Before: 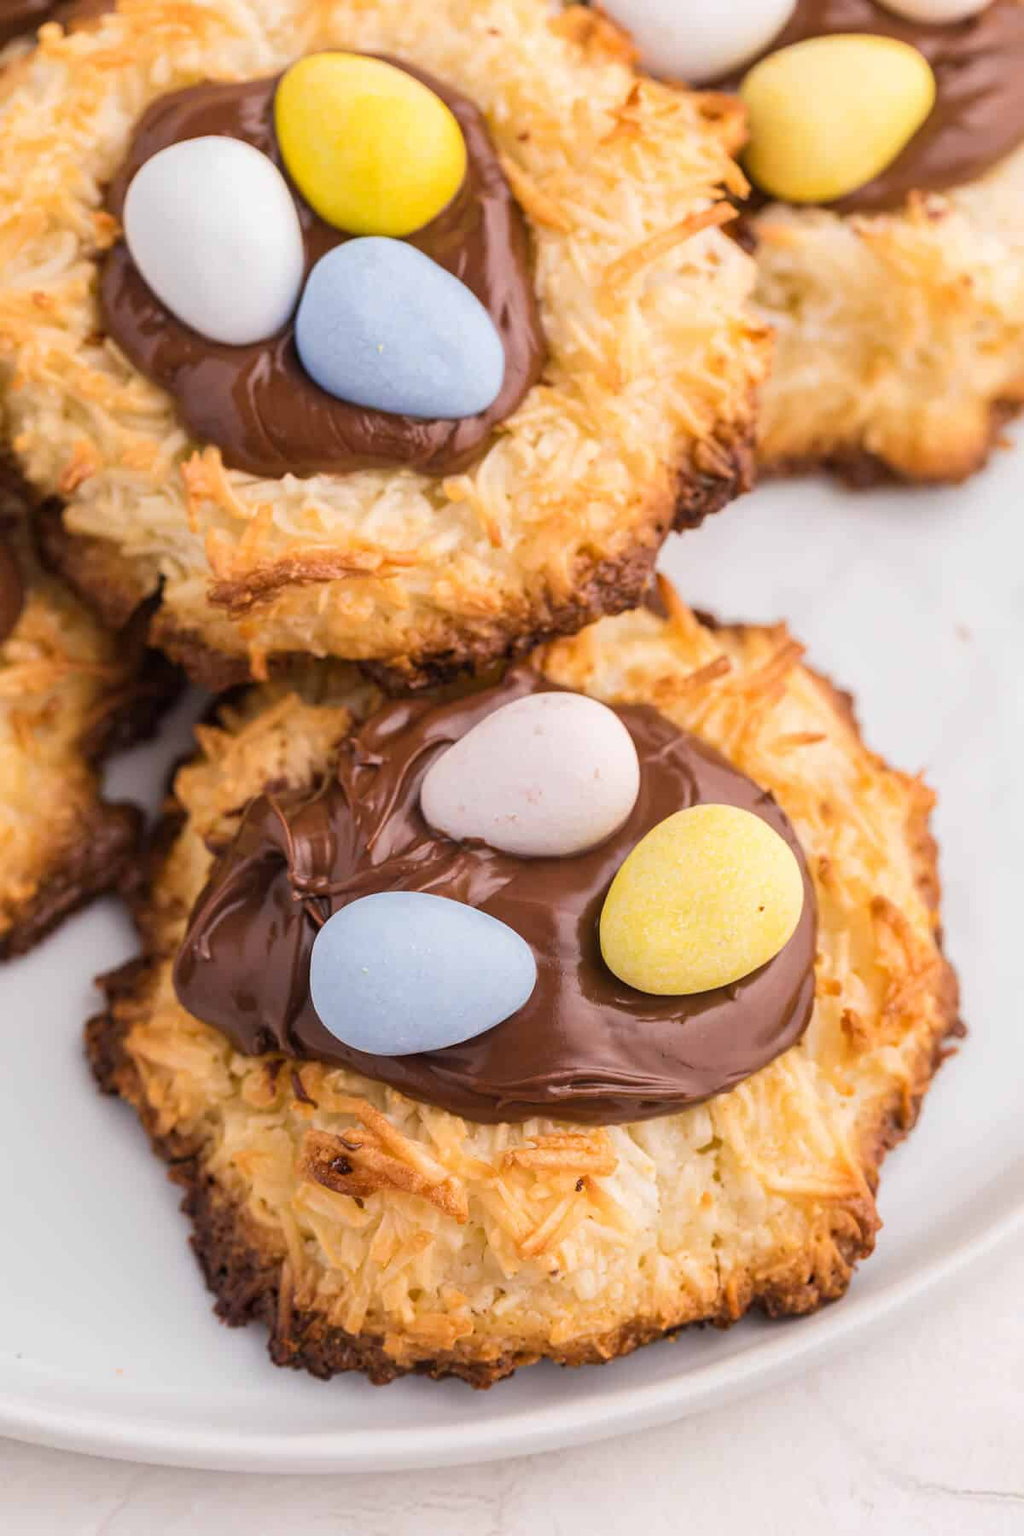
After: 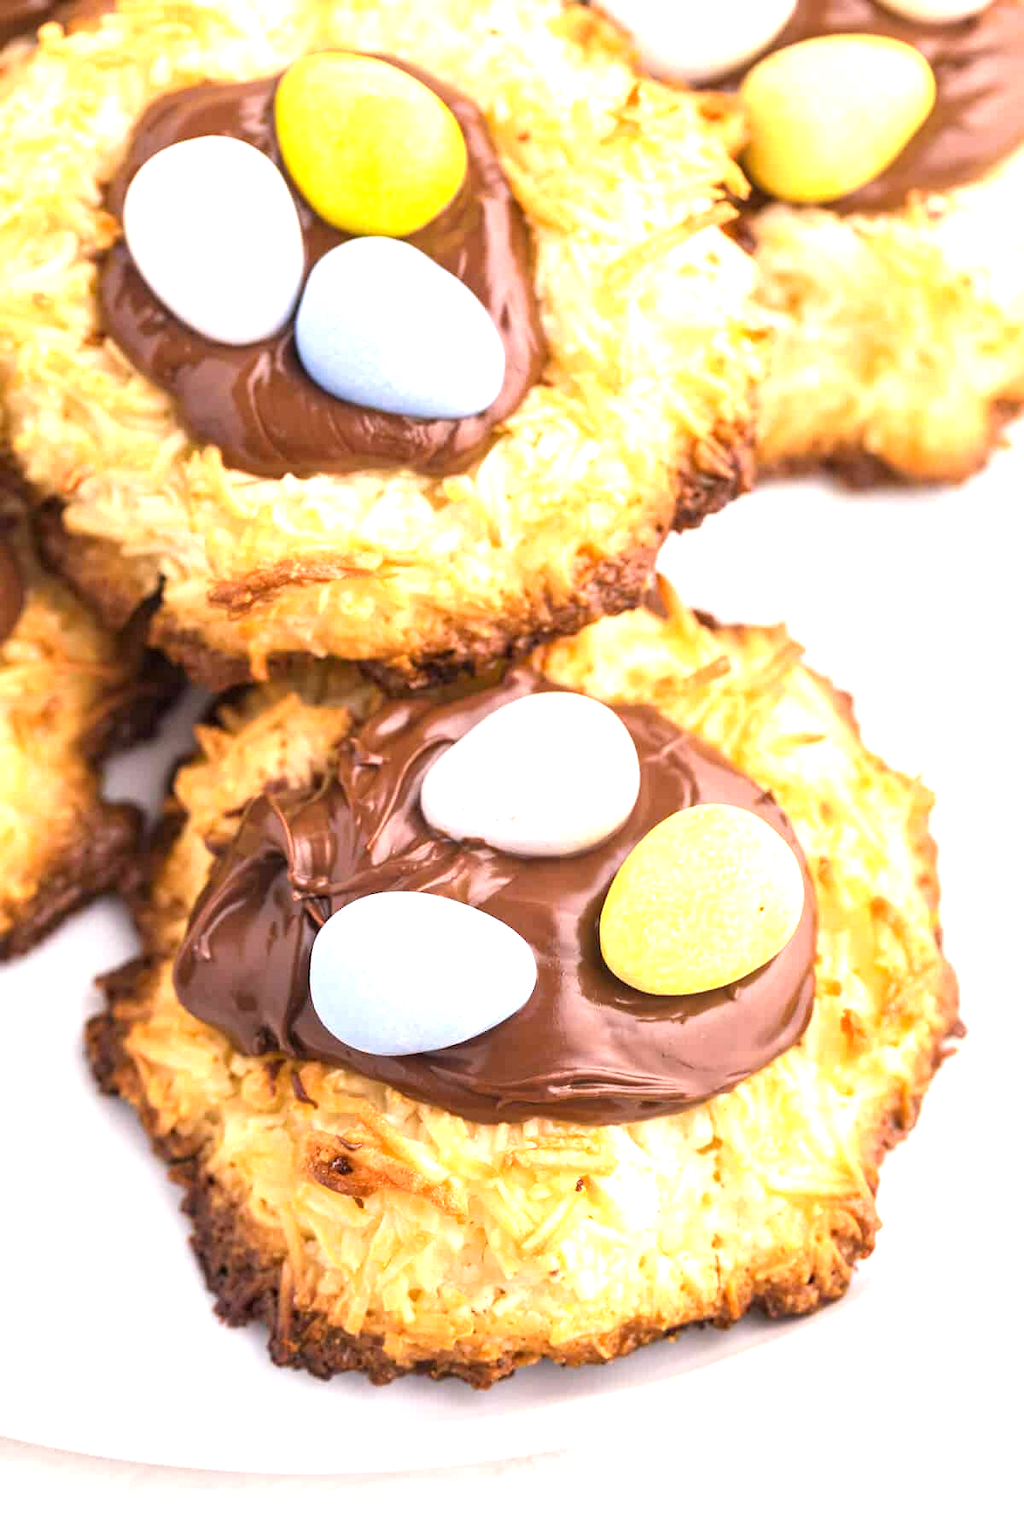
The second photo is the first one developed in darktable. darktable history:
exposure: exposure 1.137 EV, compensate highlight preservation false
